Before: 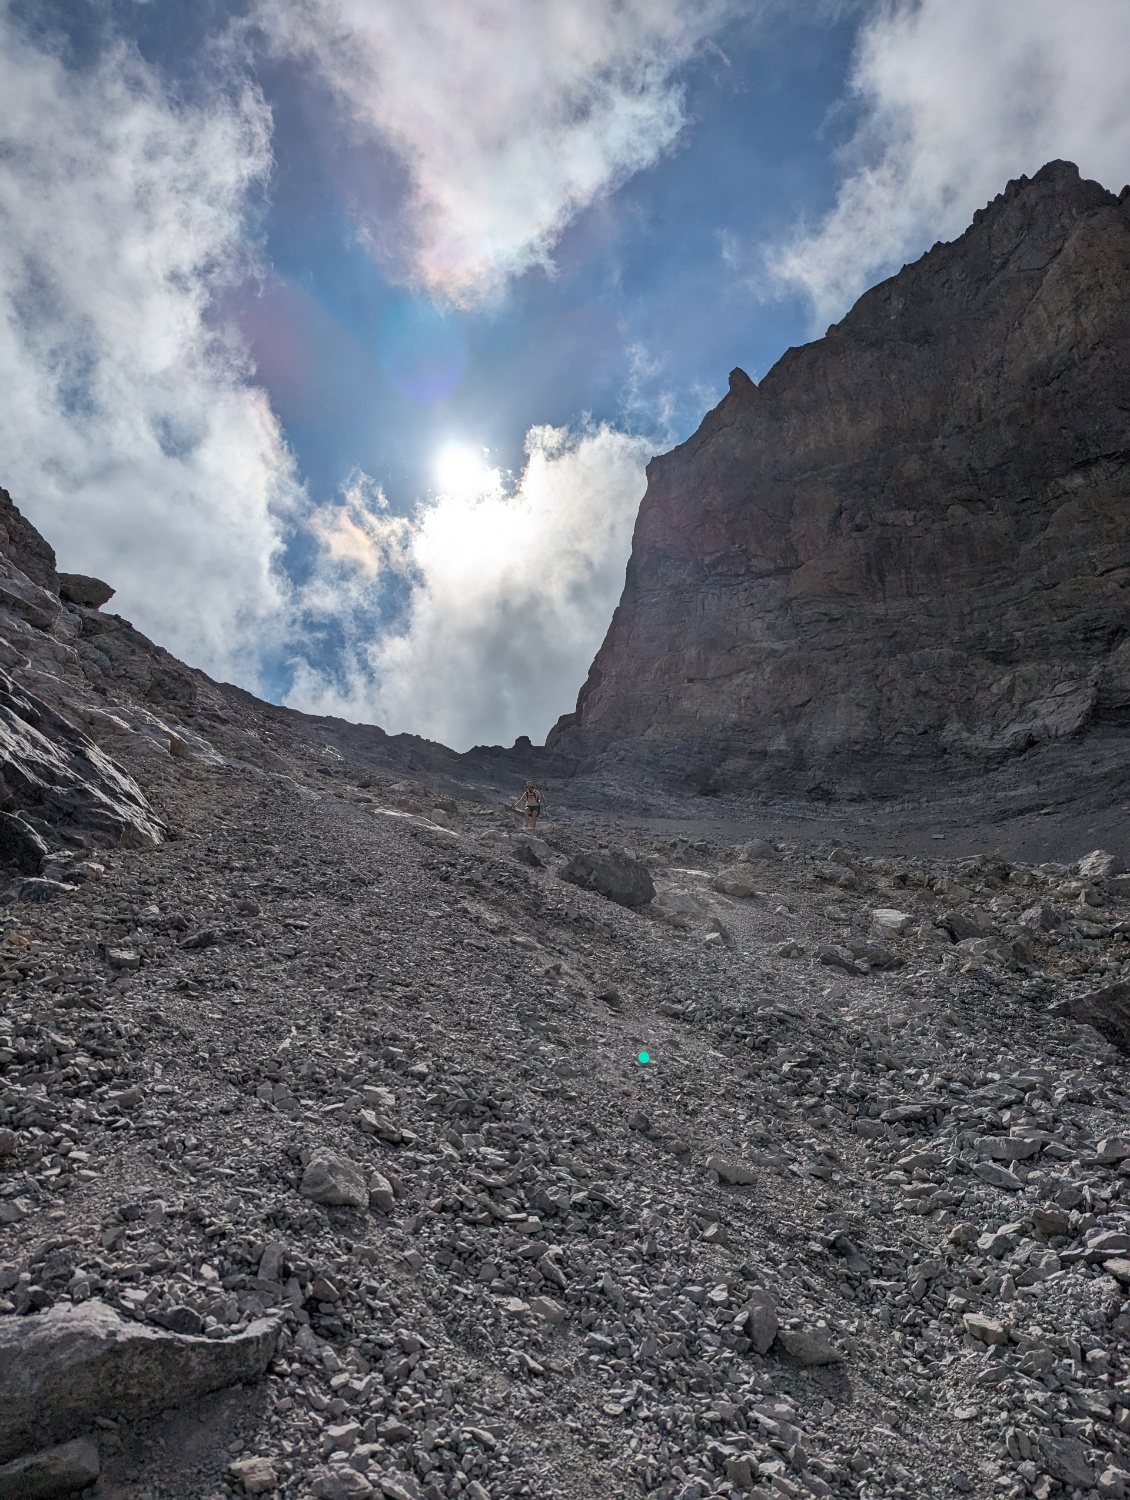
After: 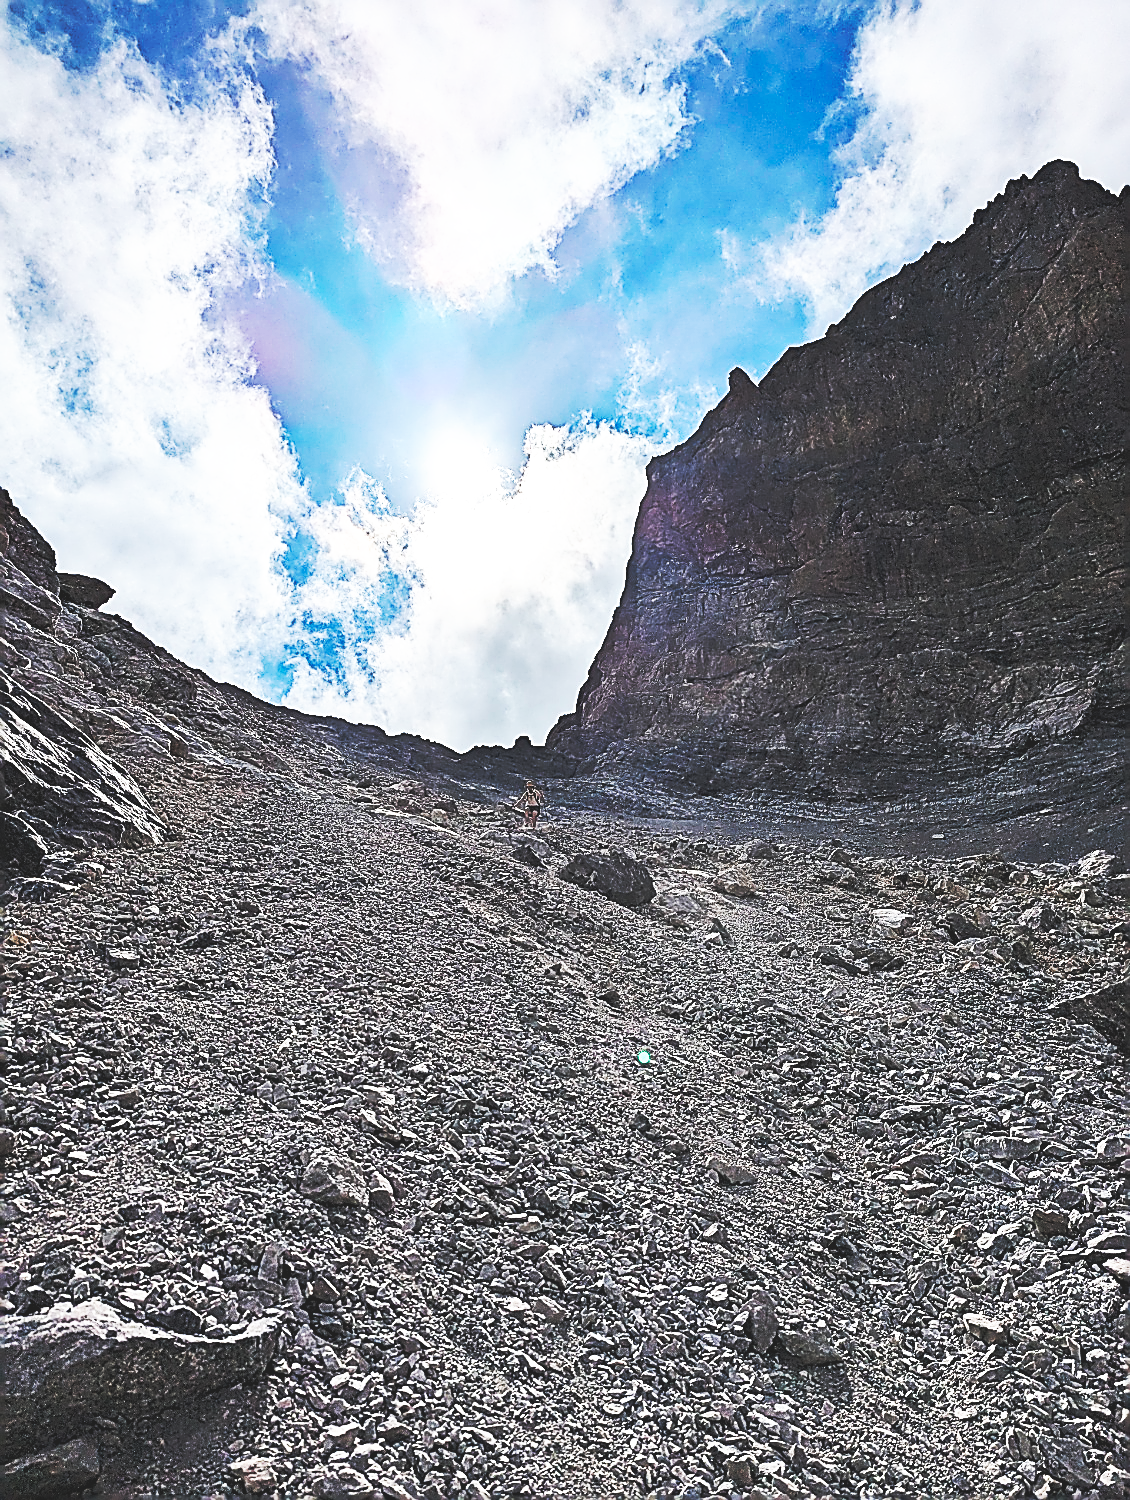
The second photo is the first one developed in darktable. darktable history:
base curve: curves: ch0 [(0, 0.015) (0.085, 0.116) (0.134, 0.298) (0.19, 0.545) (0.296, 0.764) (0.599, 0.982) (1, 1)], preserve colors none
haze removal: adaptive false
sharpen: amount 1.849
